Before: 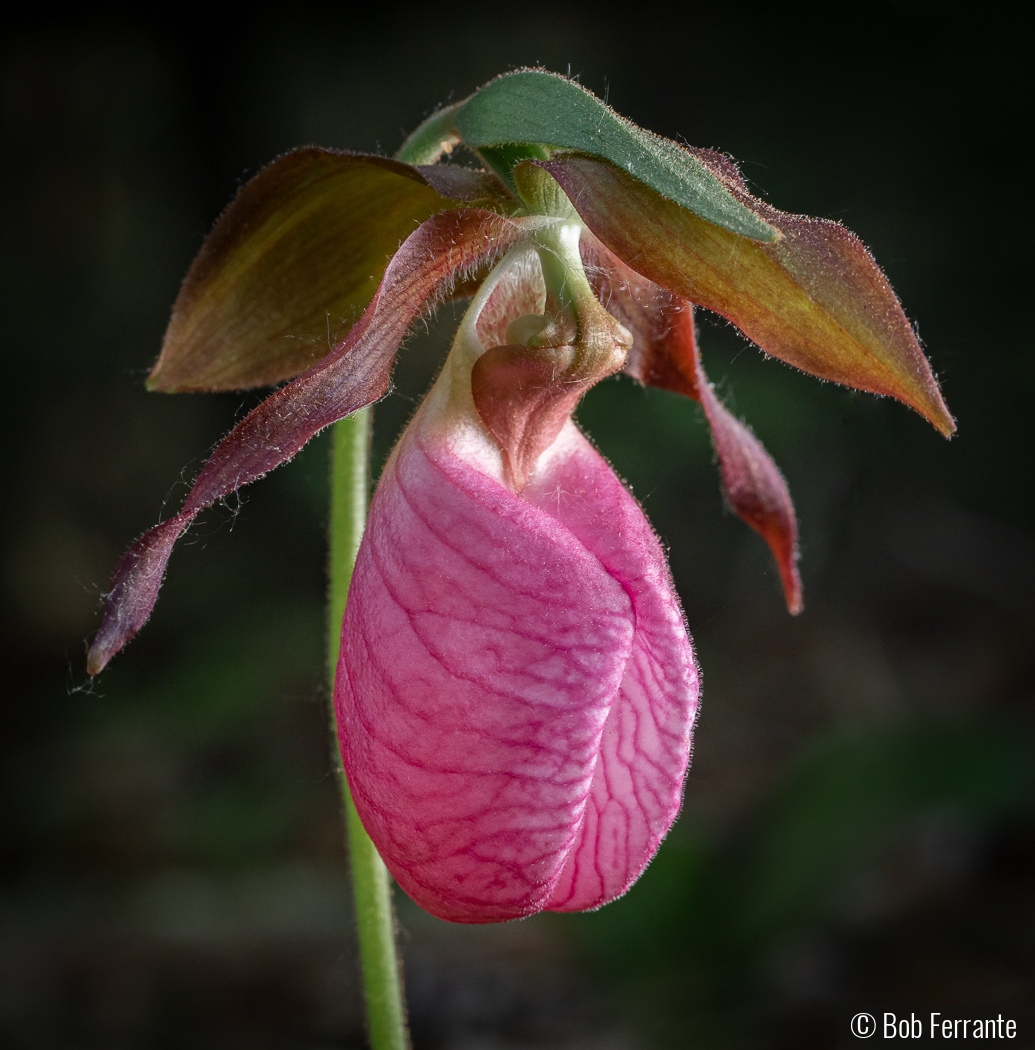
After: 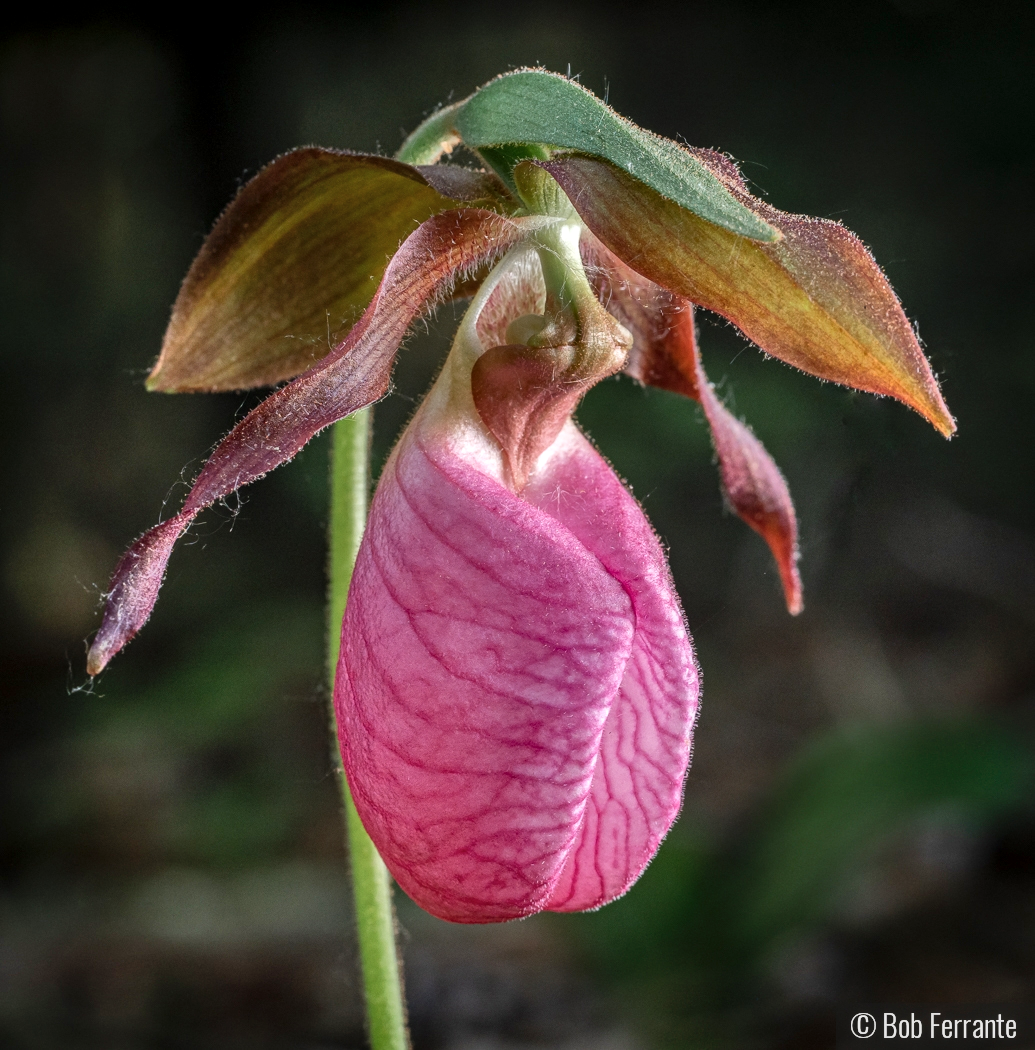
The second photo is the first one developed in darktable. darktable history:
local contrast: on, module defaults
shadows and highlights: highlights color adjustment 0.068%, soften with gaussian
